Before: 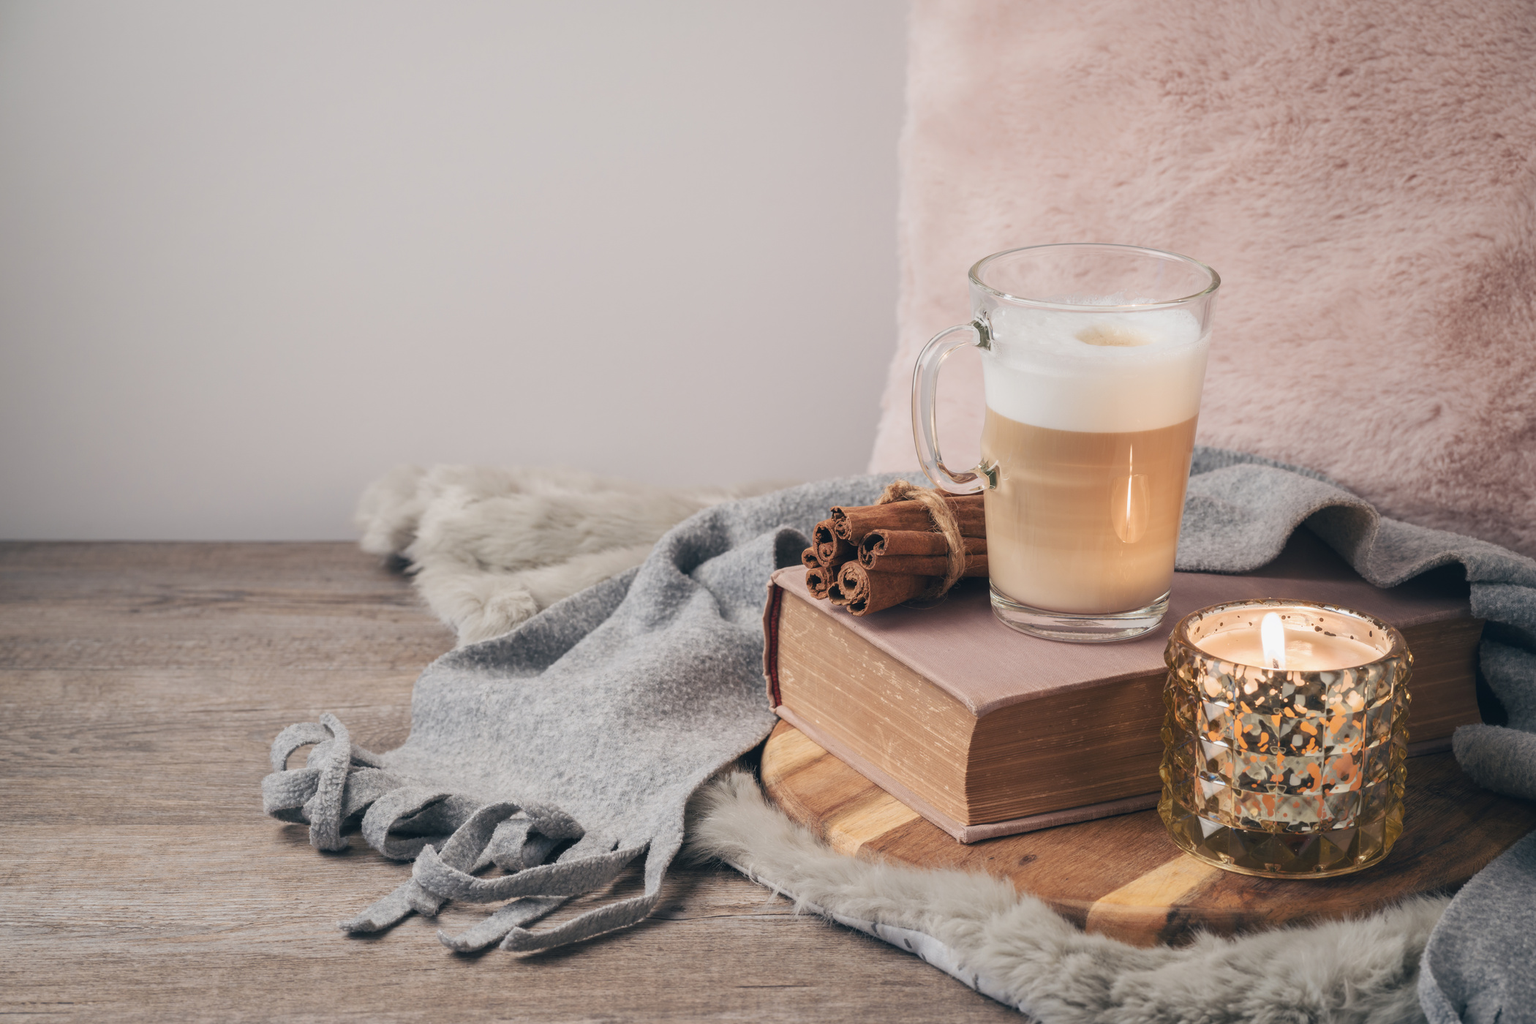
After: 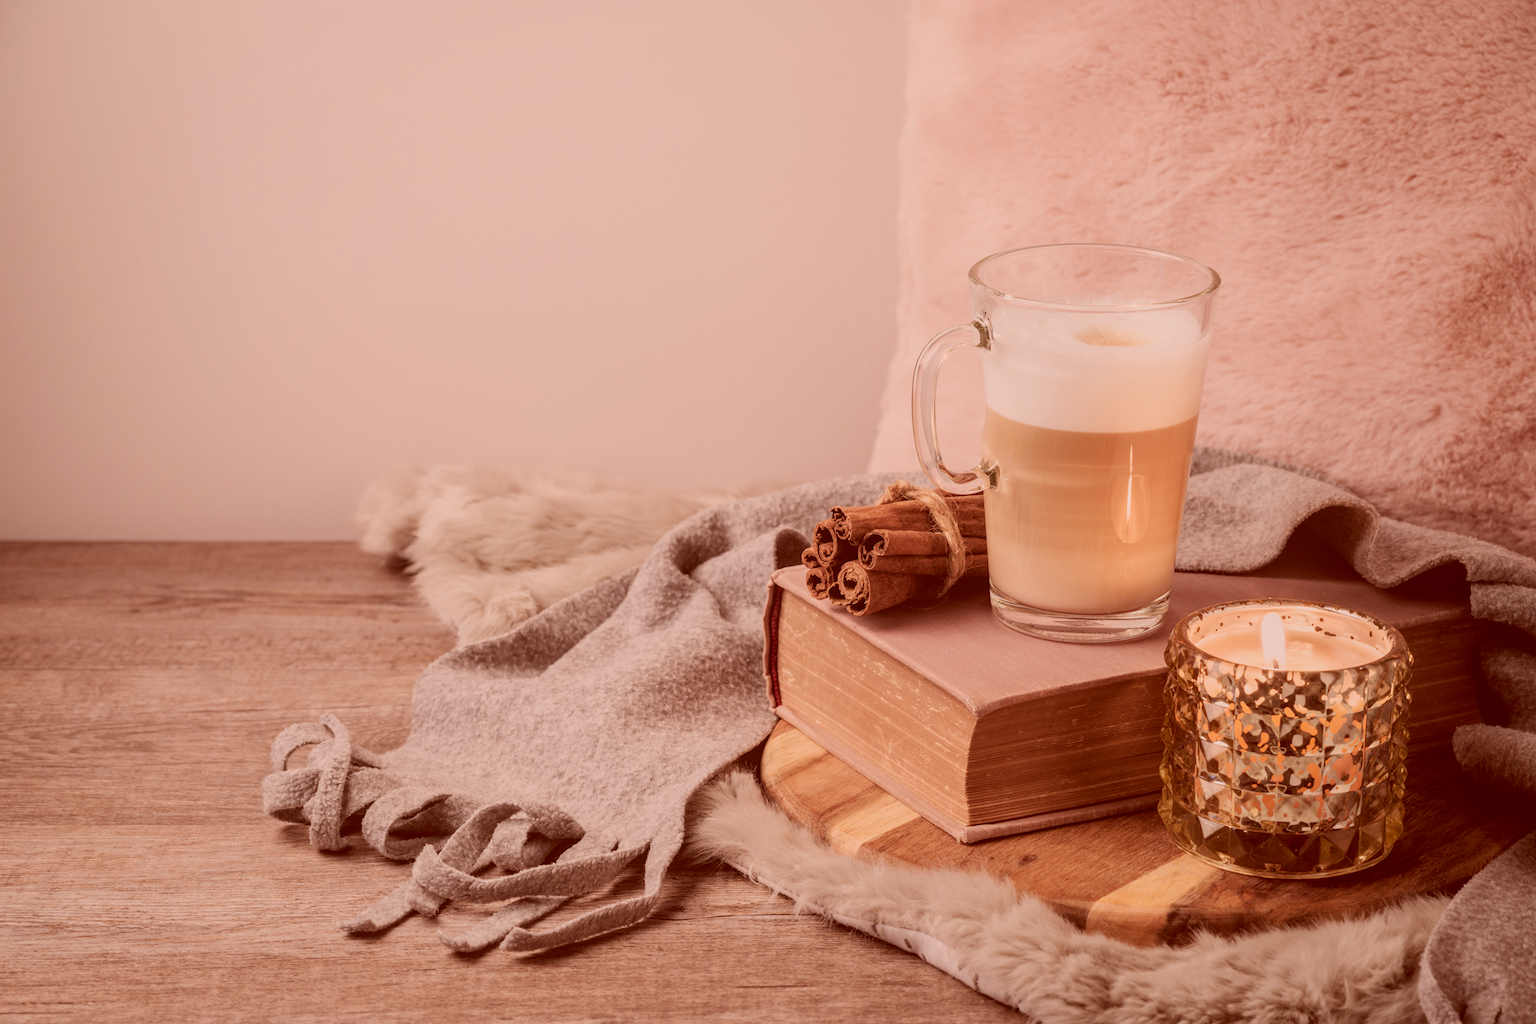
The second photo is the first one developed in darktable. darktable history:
local contrast: highlights 48%, shadows 0%, detail 100%
color correction: highlights a* 9.03, highlights b* 8.71, shadows a* 40, shadows b* 40, saturation 0.8
filmic rgb: black relative exposure -11.88 EV, white relative exposure 5.43 EV, threshold 3 EV, hardness 4.49, latitude 50%, contrast 1.14, color science v5 (2021), contrast in shadows safe, contrast in highlights safe, enable highlight reconstruction true
